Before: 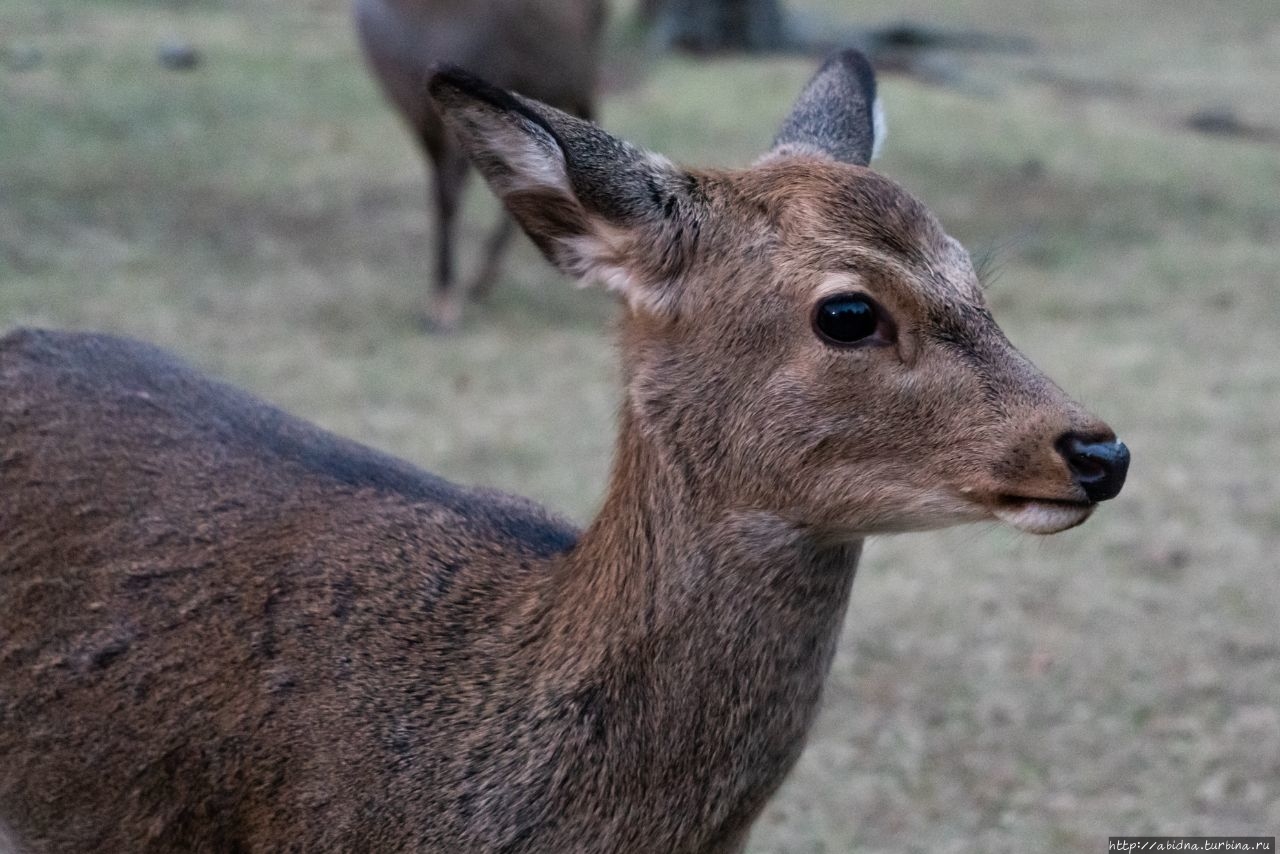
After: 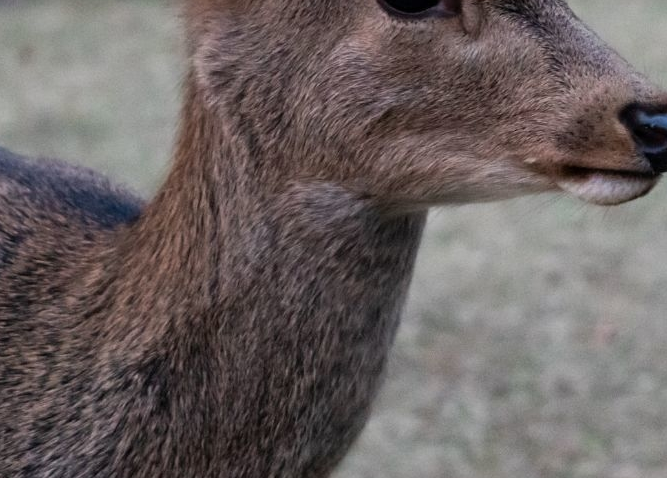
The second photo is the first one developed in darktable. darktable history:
crop: left 34.112%, top 38.606%, right 13.743%, bottom 5.362%
